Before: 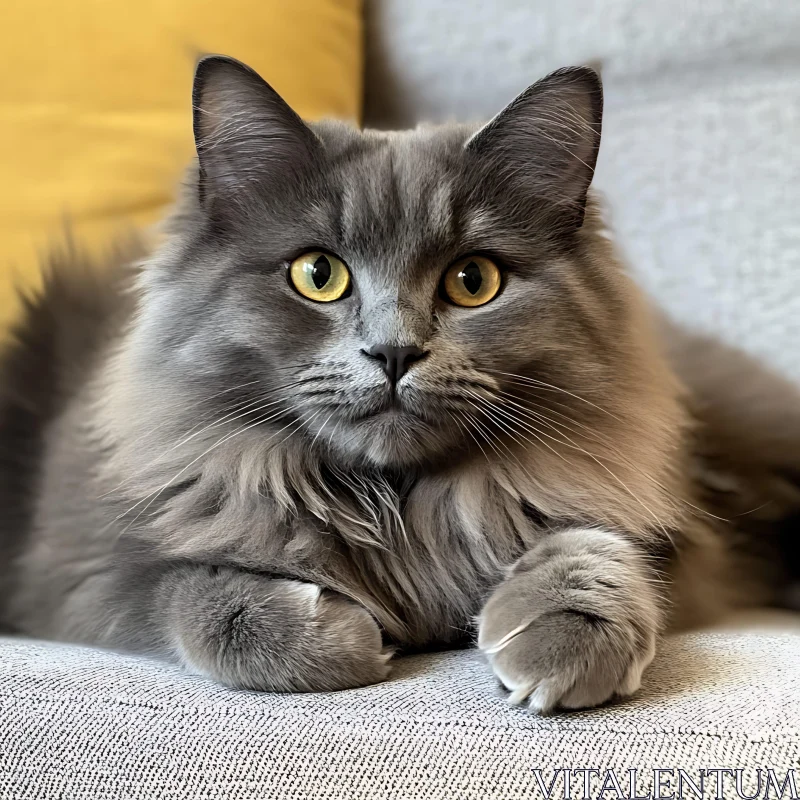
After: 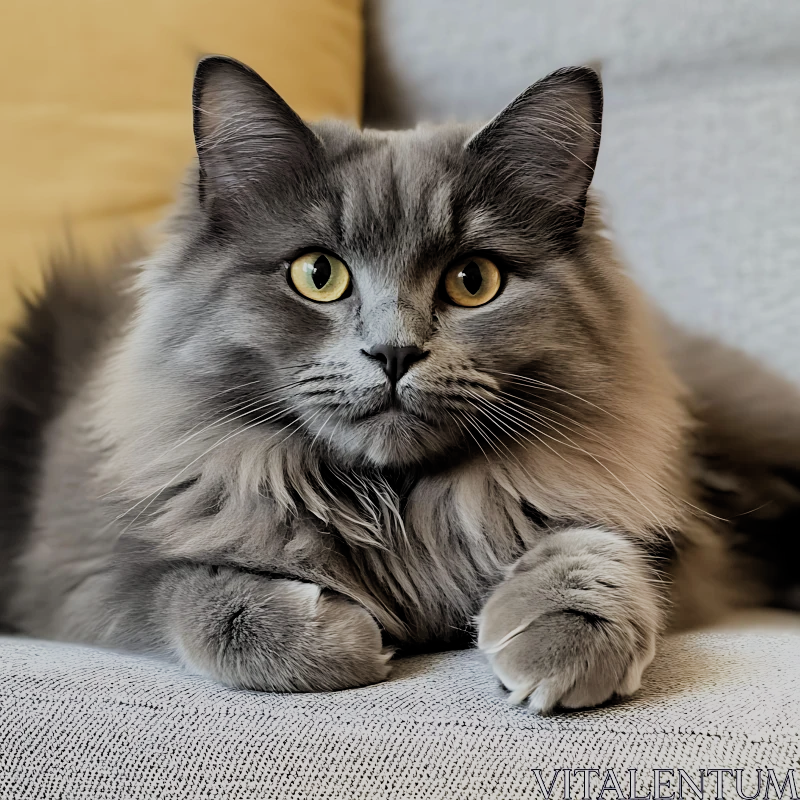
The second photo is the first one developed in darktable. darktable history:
filmic rgb: black relative exposure -7.65 EV, white relative exposure 4.56 EV, hardness 3.61, add noise in highlights 0.002, preserve chrominance max RGB, color science v3 (2019), use custom middle-gray values true, contrast in highlights soft
